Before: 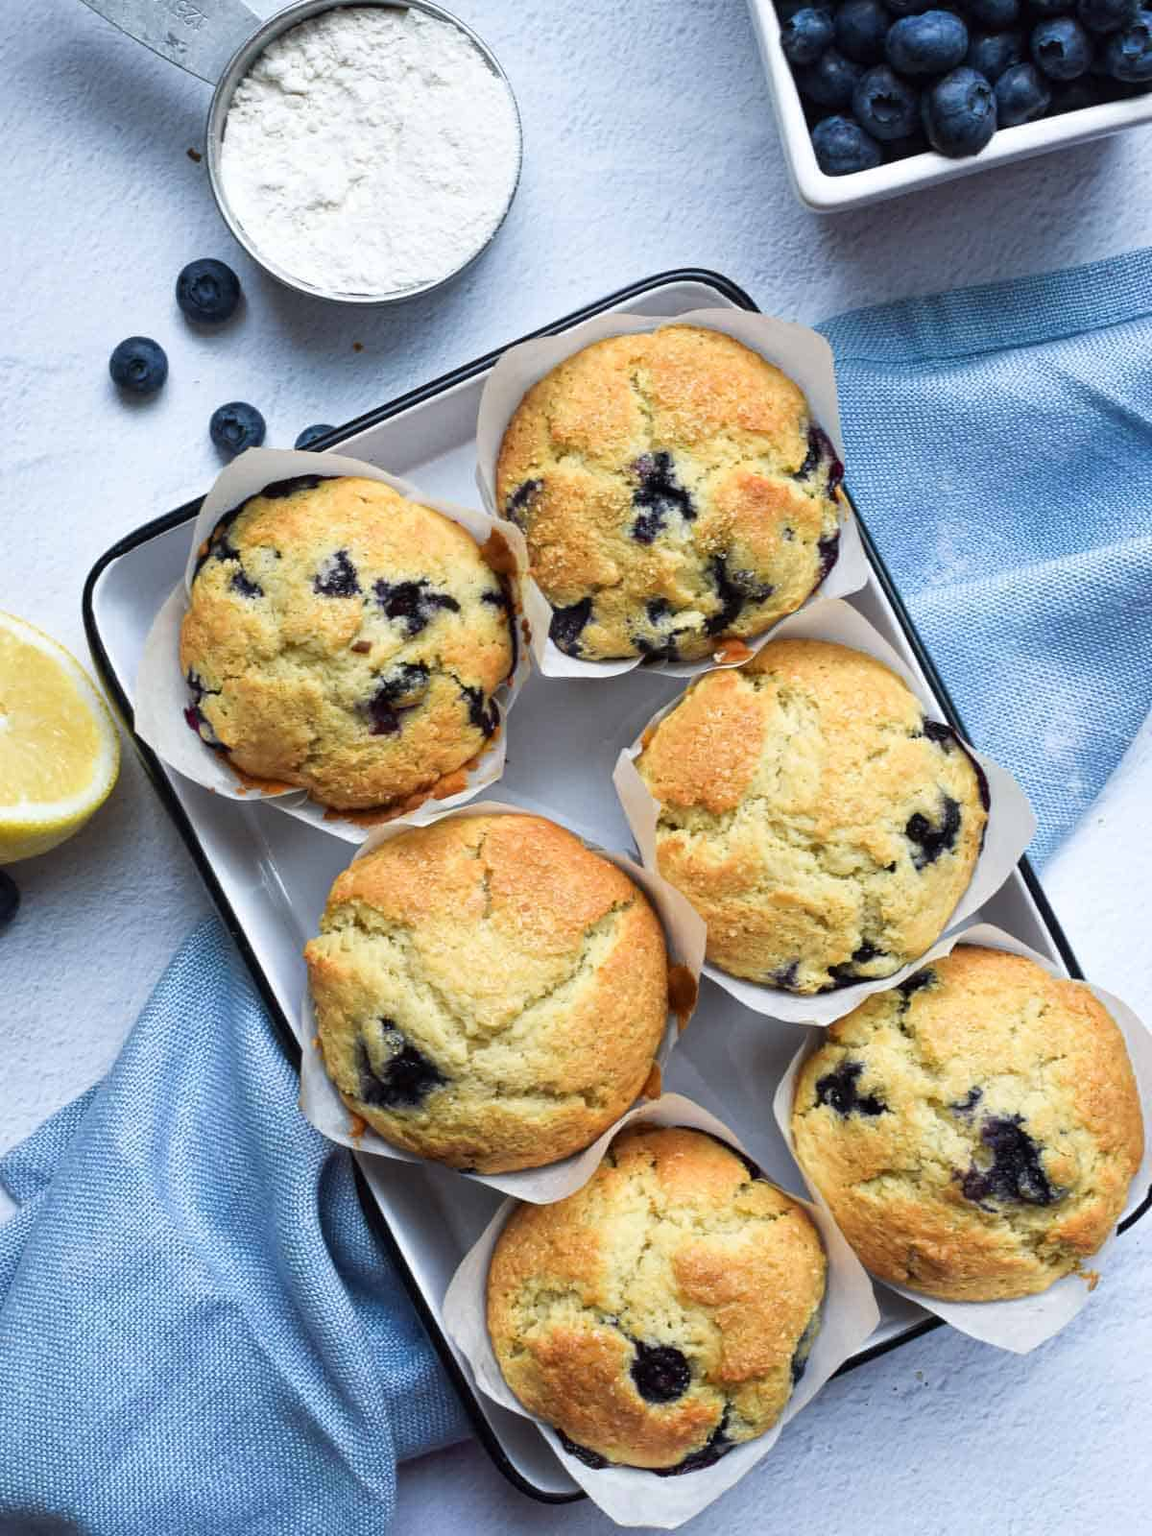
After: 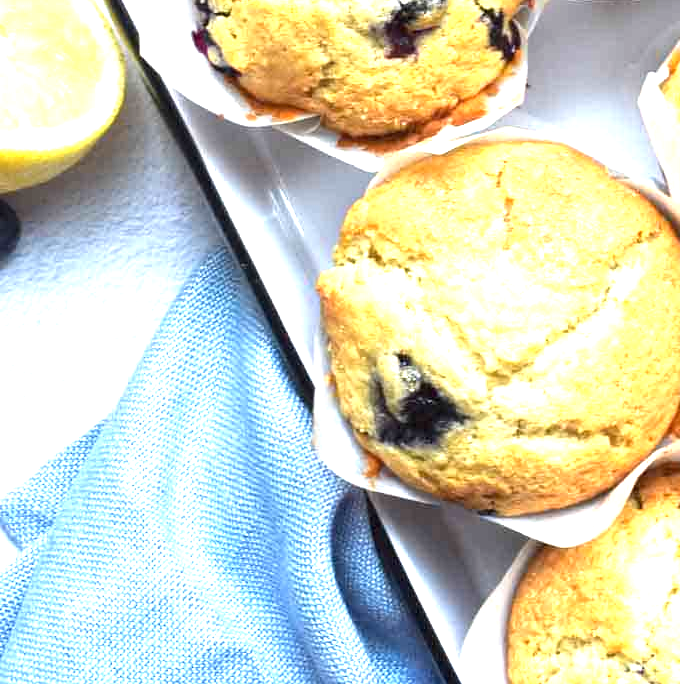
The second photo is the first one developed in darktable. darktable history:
crop: top 44.217%, right 43.327%, bottom 13.014%
exposure: black level correction 0, exposure 1.522 EV, compensate highlight preservation false
